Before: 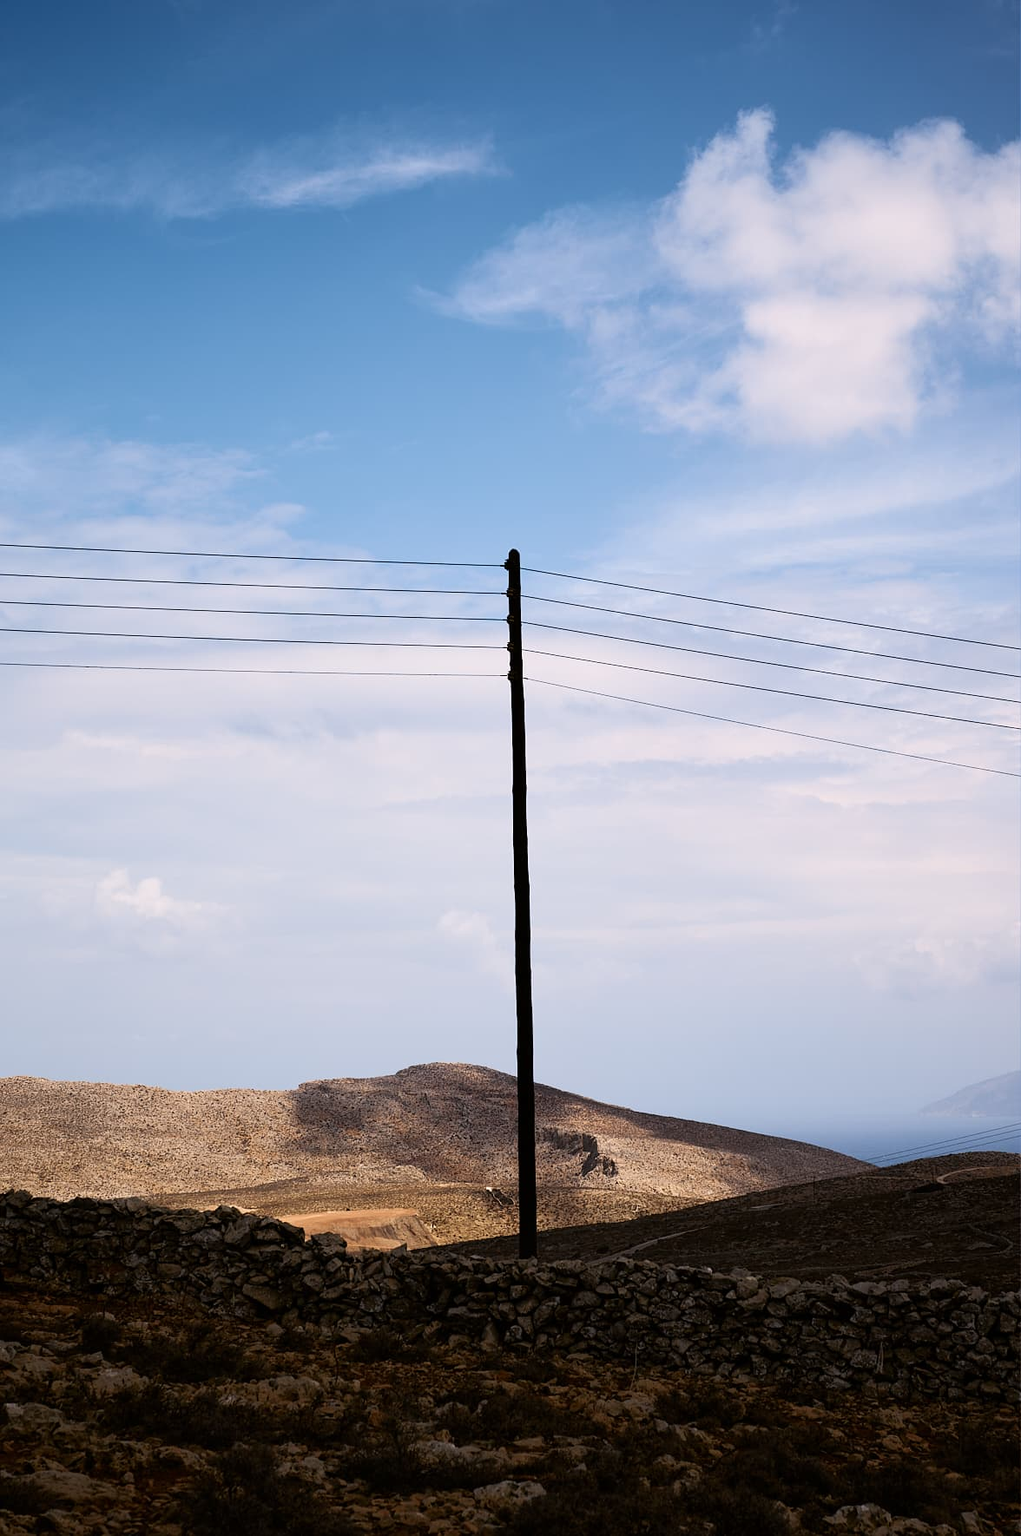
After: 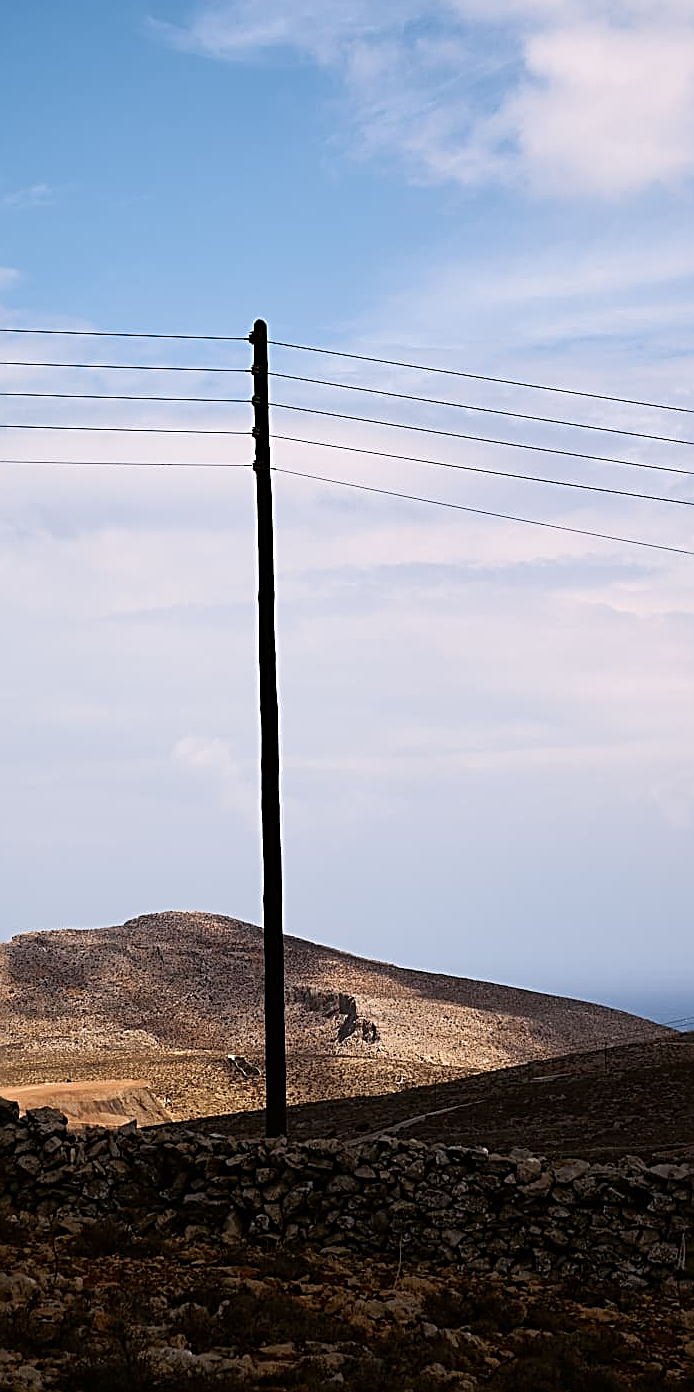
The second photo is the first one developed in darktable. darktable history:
sharpen: radius 2.676, amount 0.669
crop and rotate: left 28.256%, top 17.734%, right 12.656%, bottom 3.573%
